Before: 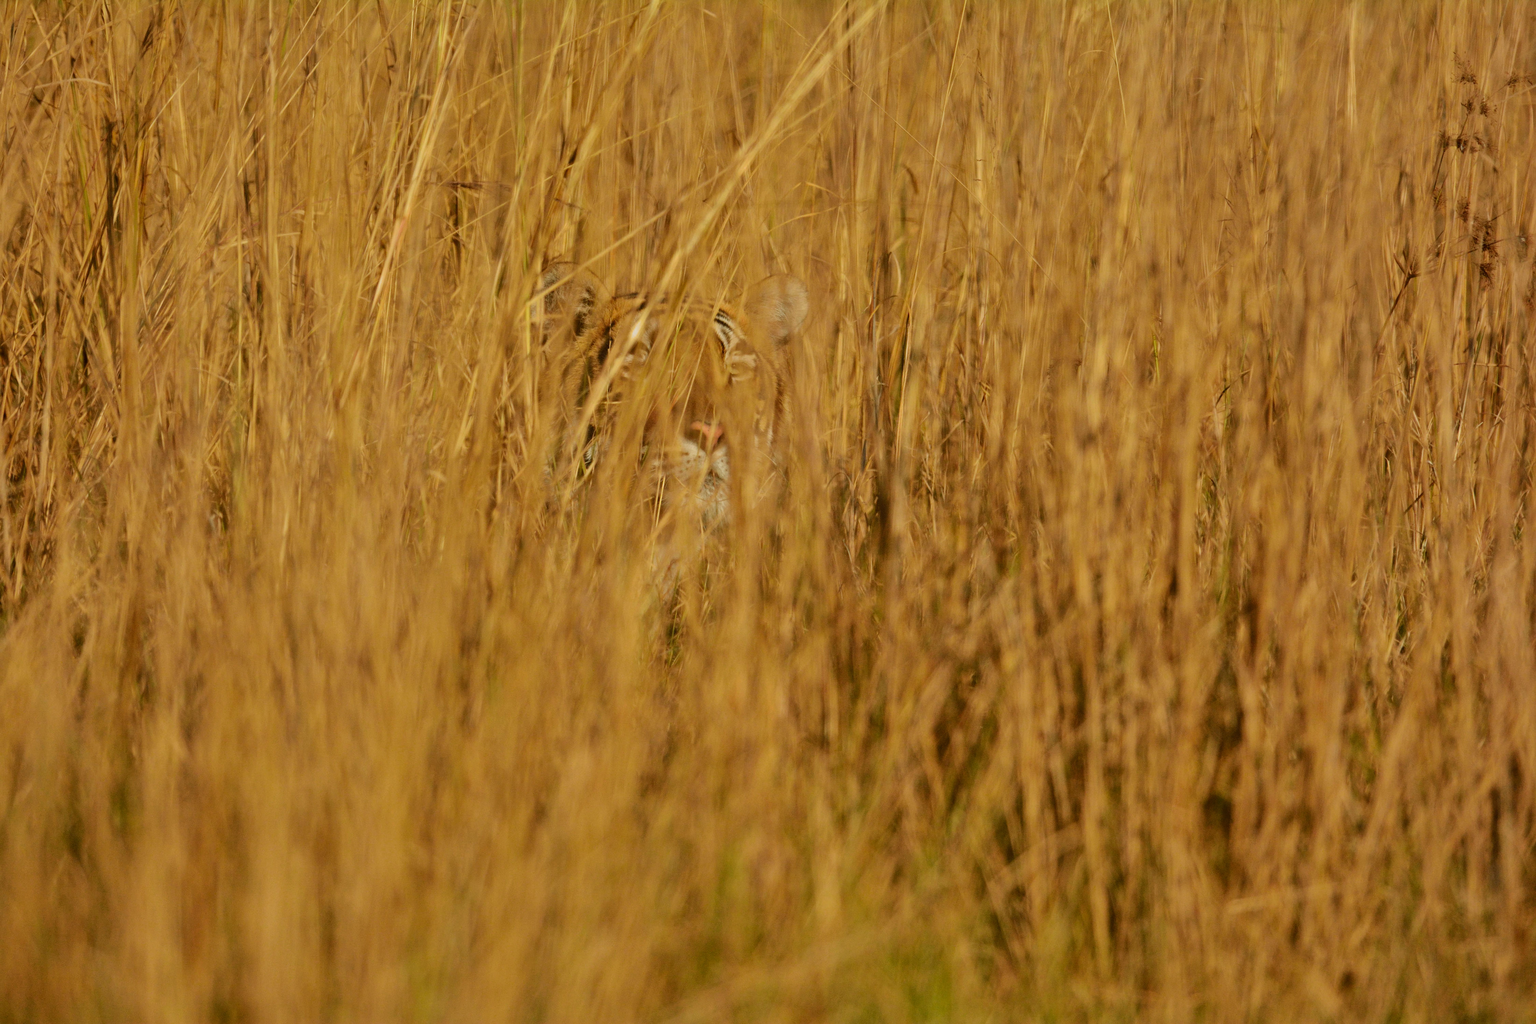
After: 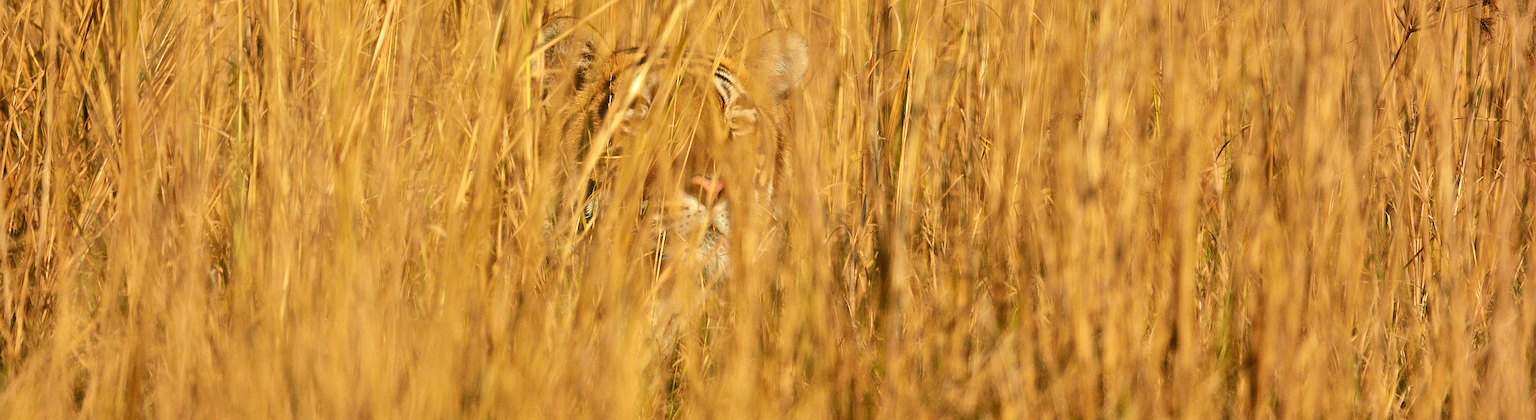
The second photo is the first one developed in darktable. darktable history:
exposure: black level correction 0, exposure 0.694 EV, compensate highlight preservation false
crop and rotate: top 24.018%, bottom 34.898%
sharpen: radius 1.401, amount 1.232, threshold 0.617
